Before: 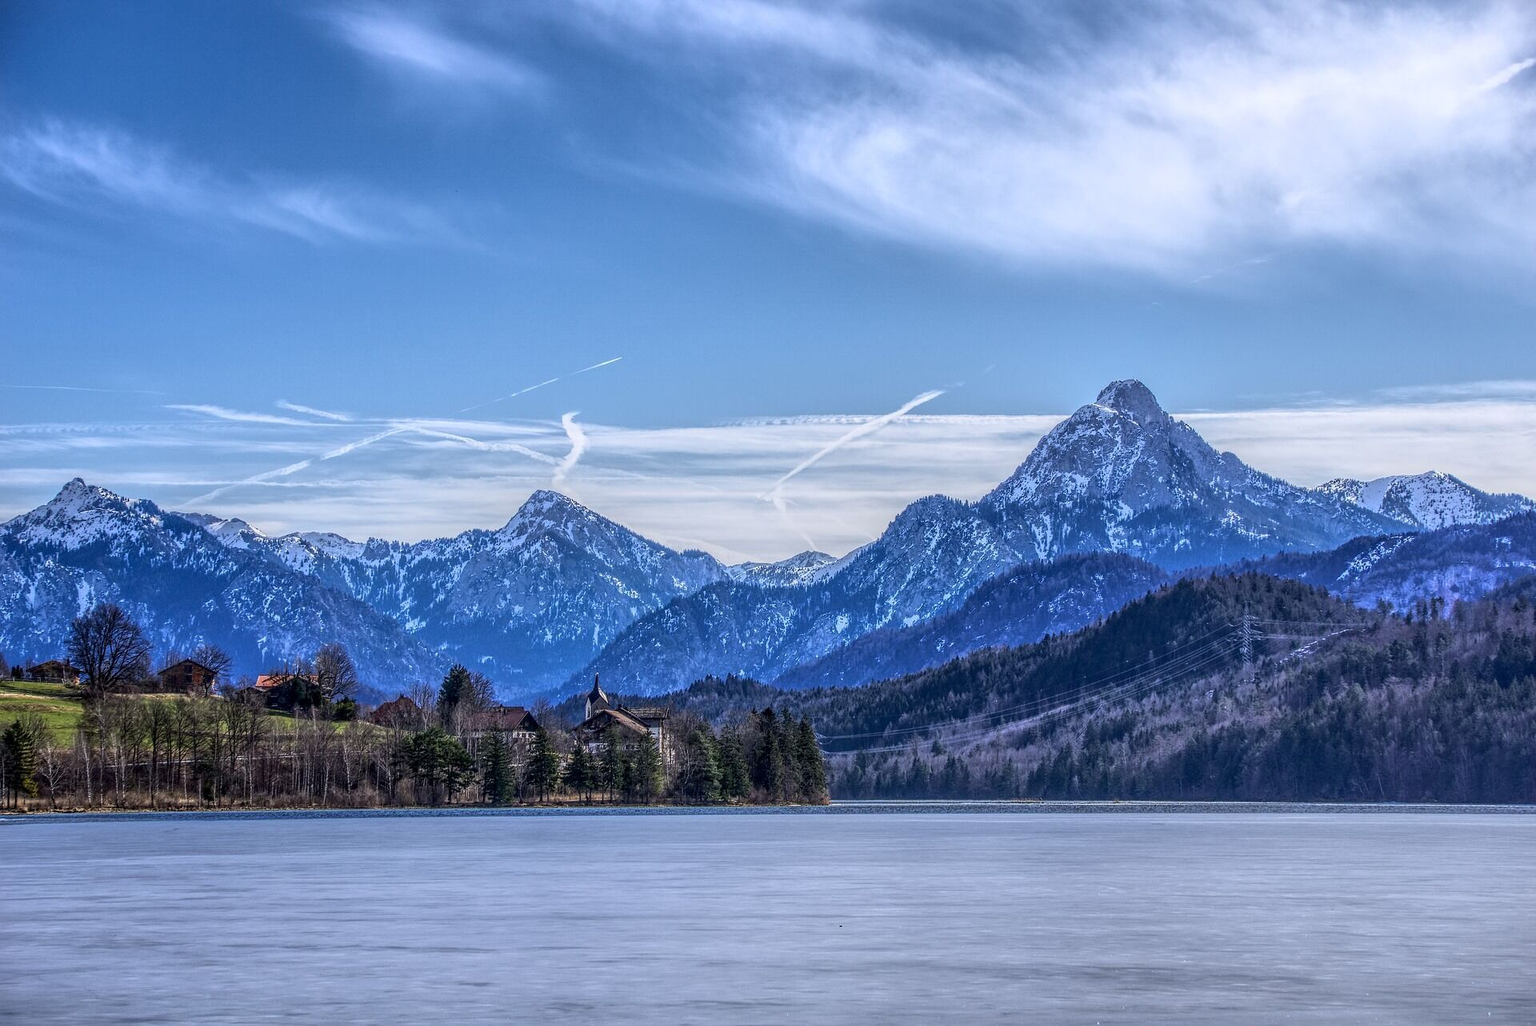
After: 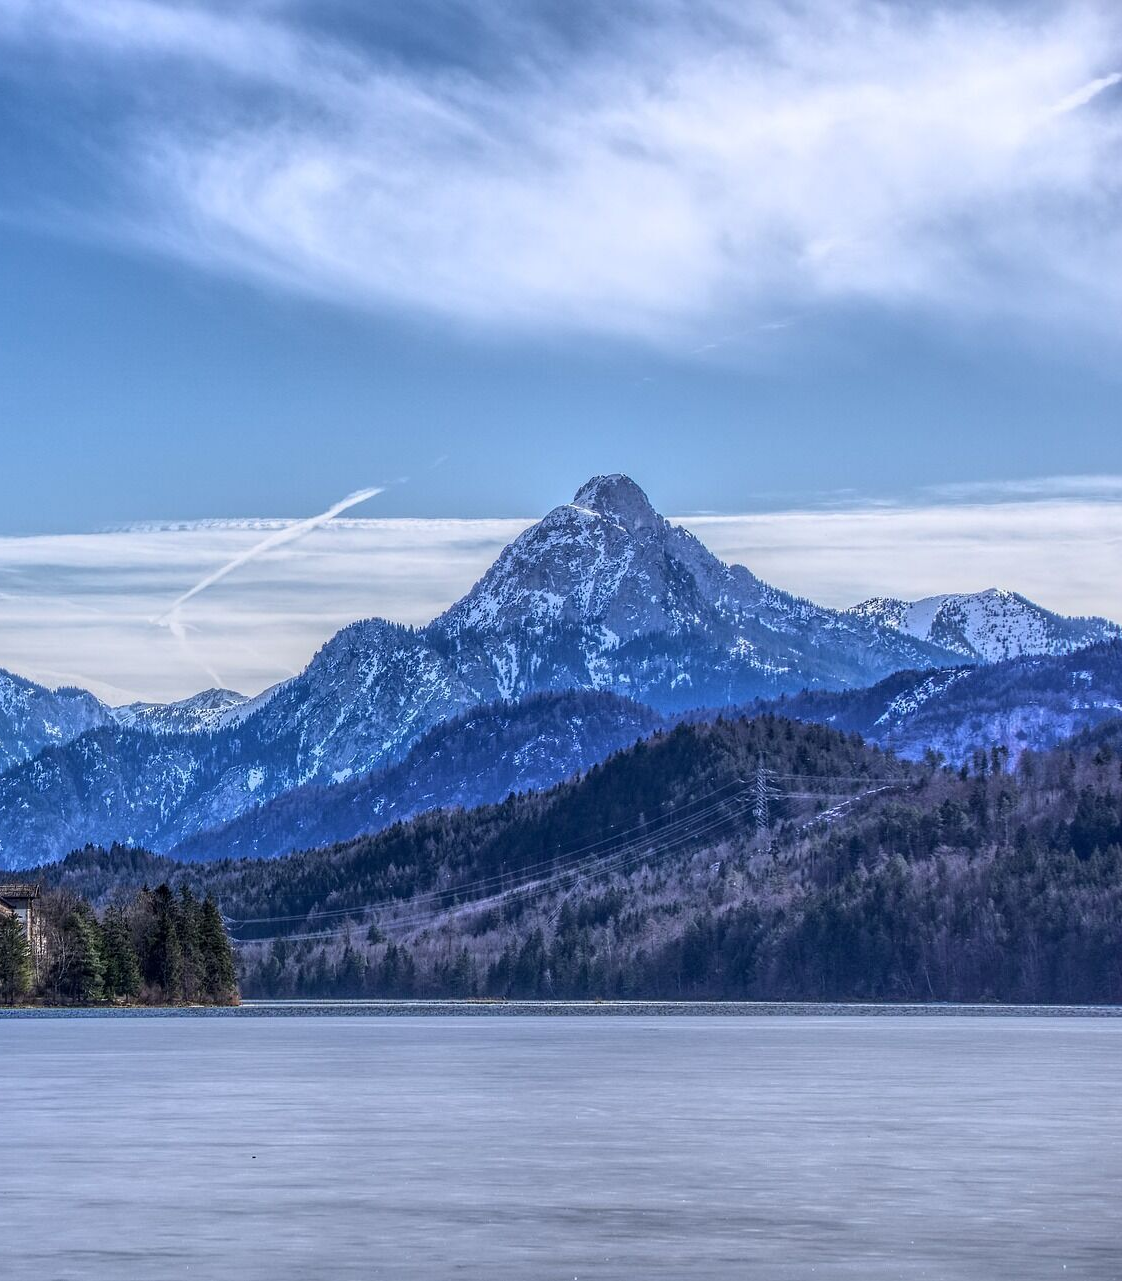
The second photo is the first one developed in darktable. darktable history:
crop: left 41.553%
